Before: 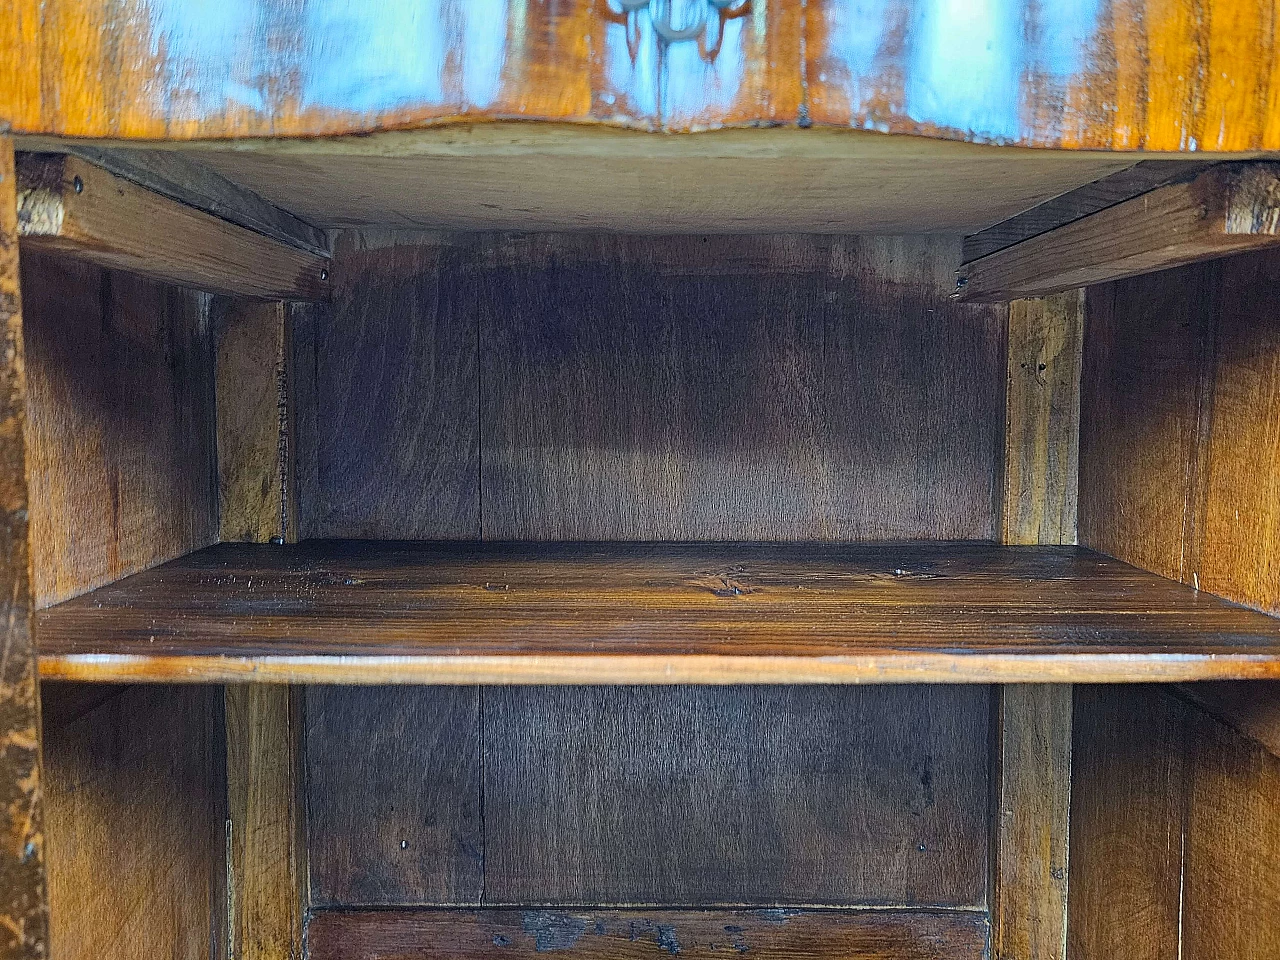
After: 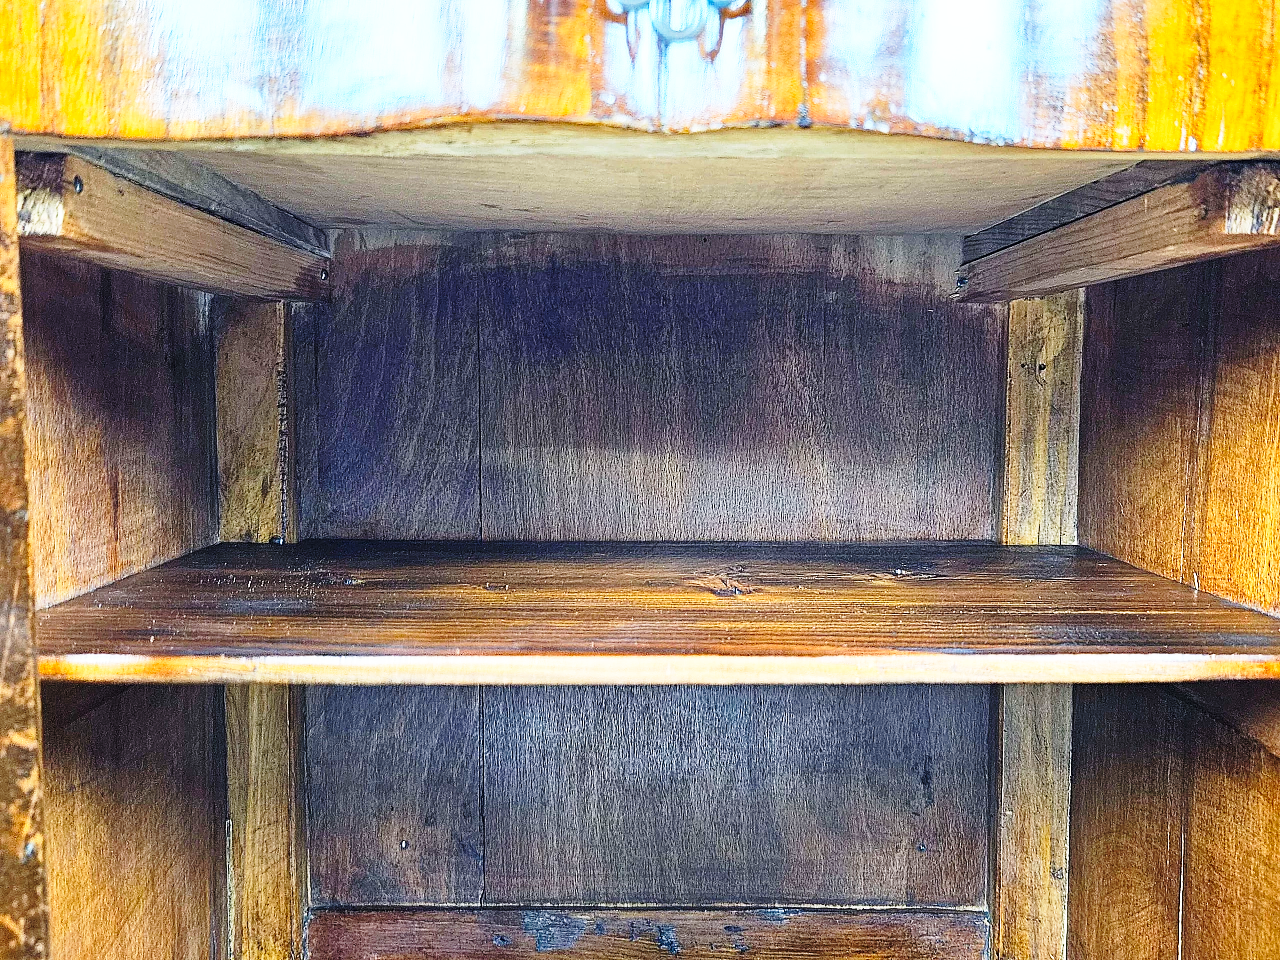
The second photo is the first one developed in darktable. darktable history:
exposure: exposure 0.15 EV, compensate highlight preservation false
base curve: curves: ch0 [(0, 0) (0.026, 0.03) (0.109, 0.232) (0.351, 0.748) (0.669, 0.968) (1, 1)], preserve colors none
